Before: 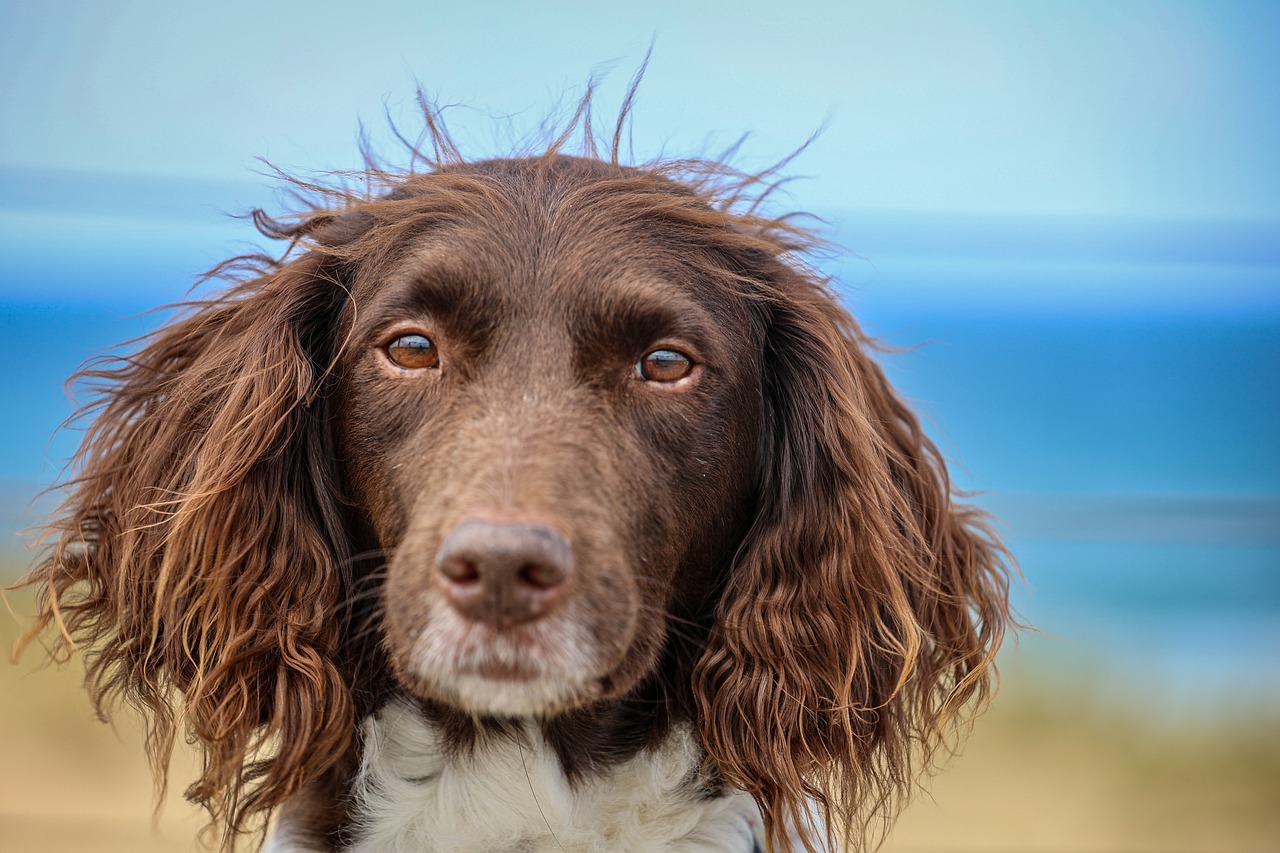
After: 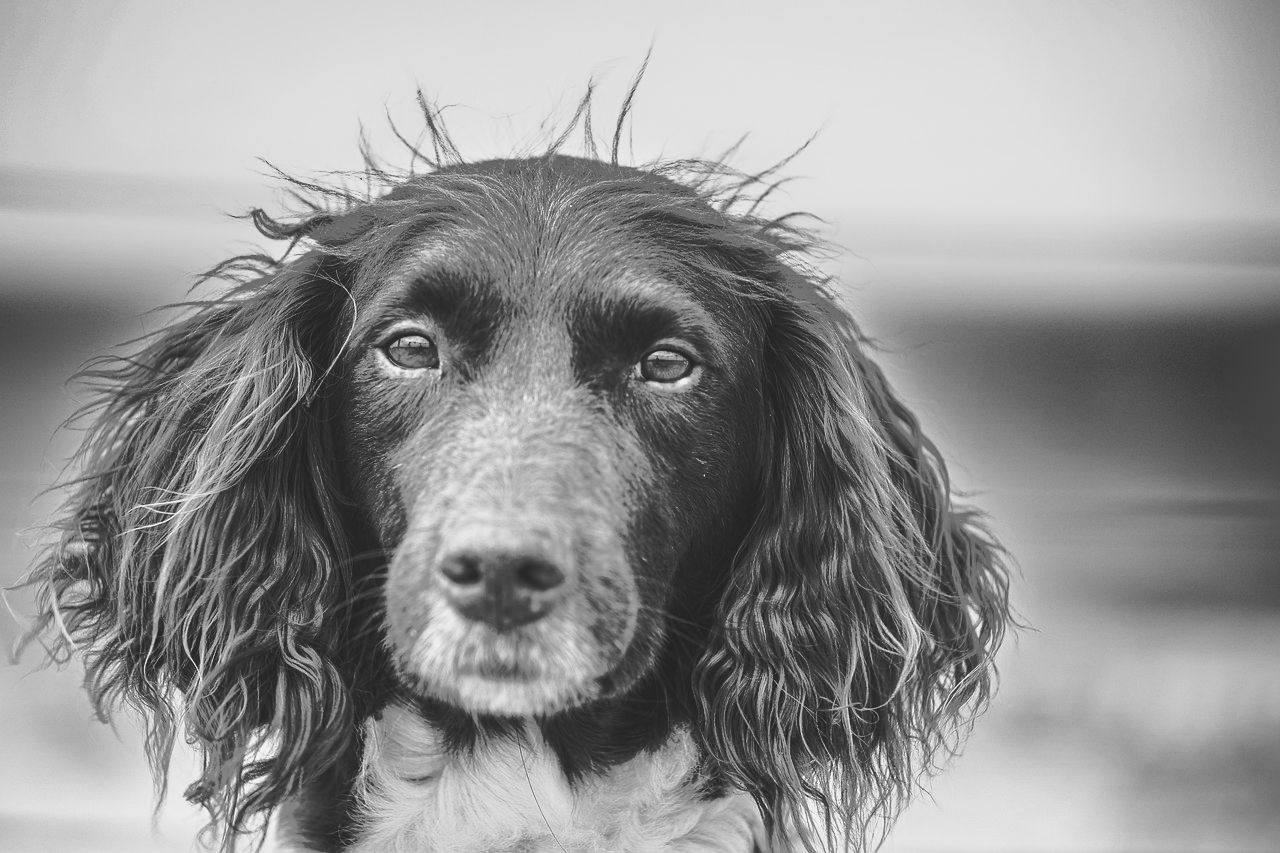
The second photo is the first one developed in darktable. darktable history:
base curve: curves: ch0 [(0, 0.015) (0.085, 0.116) (0.134, 0.298) (0.19, 0.545) (0.296, 0.764) (0.599, 0.982) (1, 1)], preserve colors none
monochrome: a 26.22, b 42.67, size 0.8
shadows and highlights: shadows 38.43, highlights -74.54
